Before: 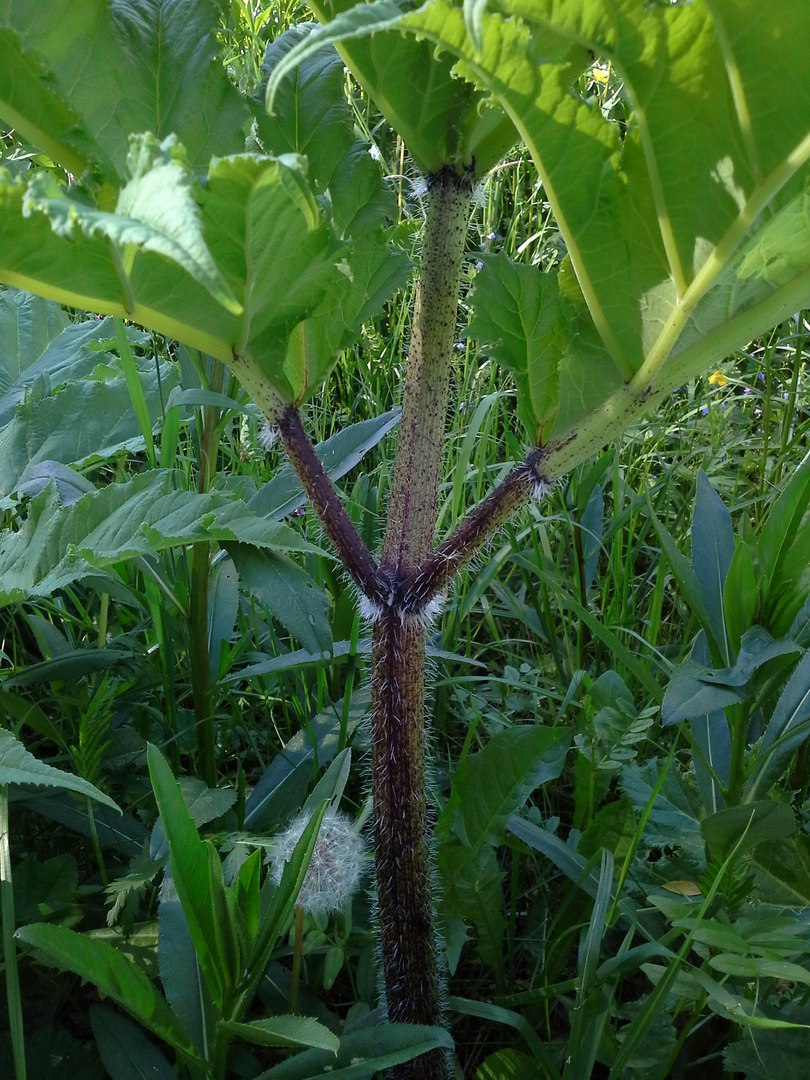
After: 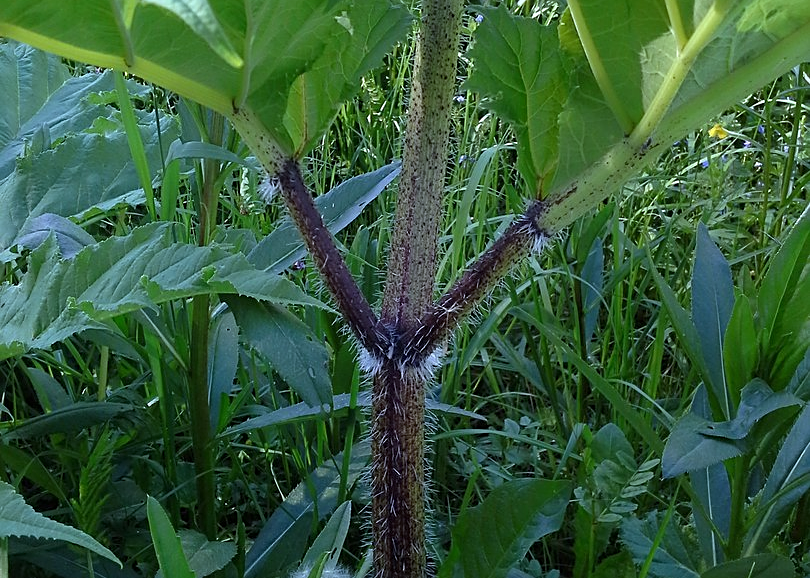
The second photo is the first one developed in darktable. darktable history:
crop and rotate: top 23.043%, bottom 23.437%
white balance: red 0.924, blue 1.095
sharpen: on, module defaults
